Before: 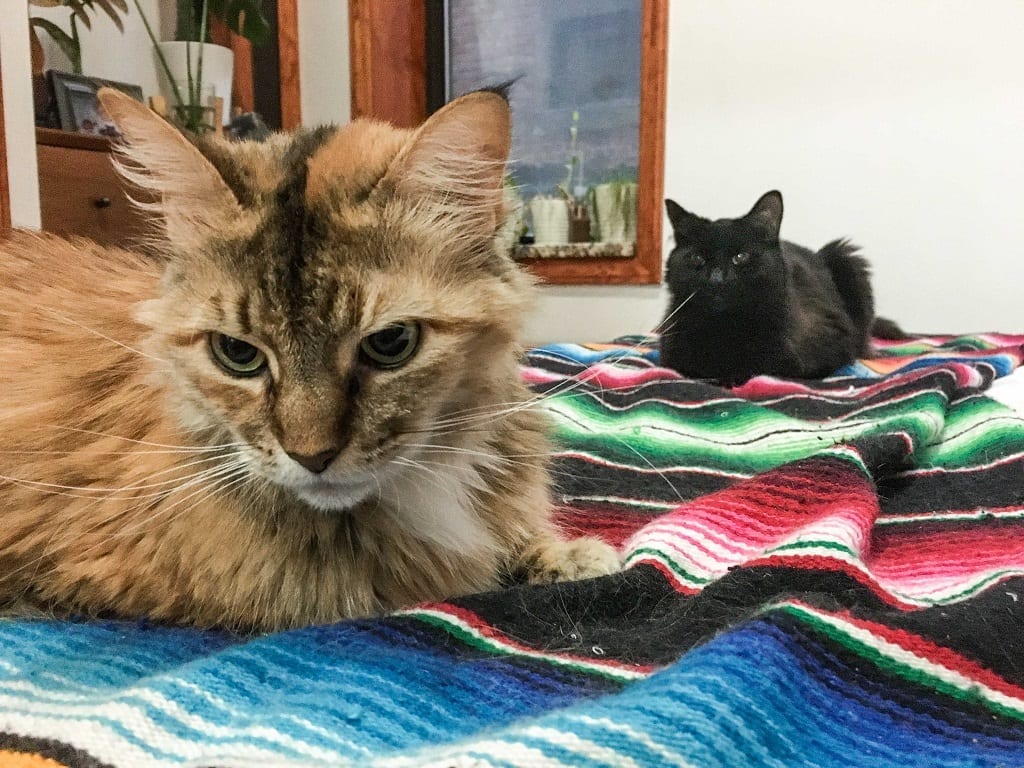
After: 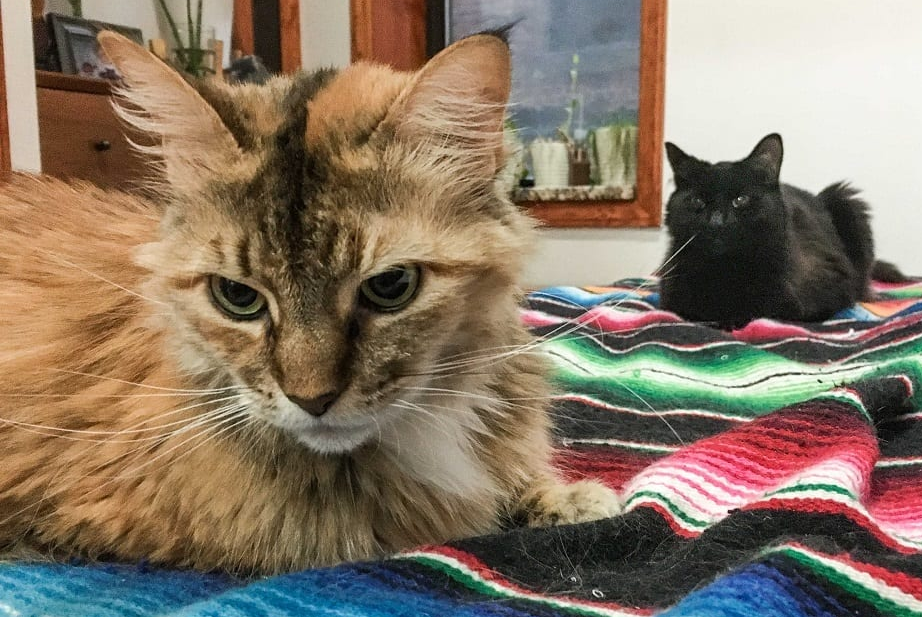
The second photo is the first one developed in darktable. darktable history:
crop: top 7.544%, right 9.889%, bottom 12.022%
